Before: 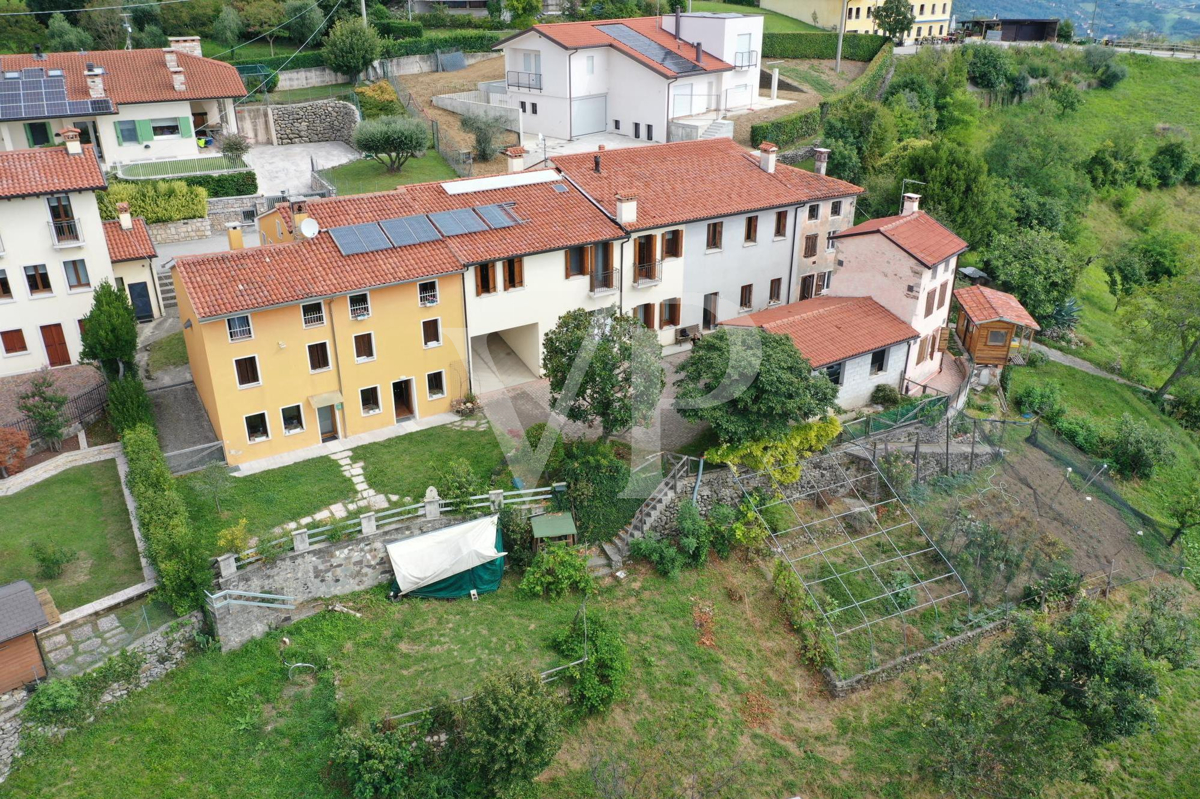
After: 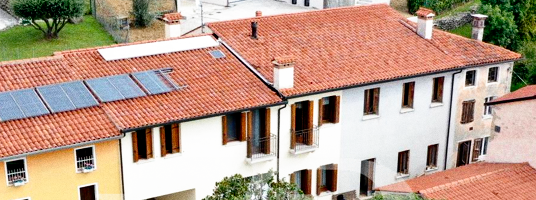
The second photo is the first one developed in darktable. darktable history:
filmic rgb: black relative exposure -5.5 EV, white relative exposure 2.5 EV, threshold 3 EV, target black luminance 0%, hardness 4.51, latitude 67.35%, contrast 1.453, shadows ↔ highlights balance -3.52%, preserve chrominance no, color science v4 (2020), contrast in shadows soft, enable highlight reconstruction true
crop: left 28.64%, top 16.832%, right 26.637%, bottom 58.055%
grain: coarseness 0.09 ISO
